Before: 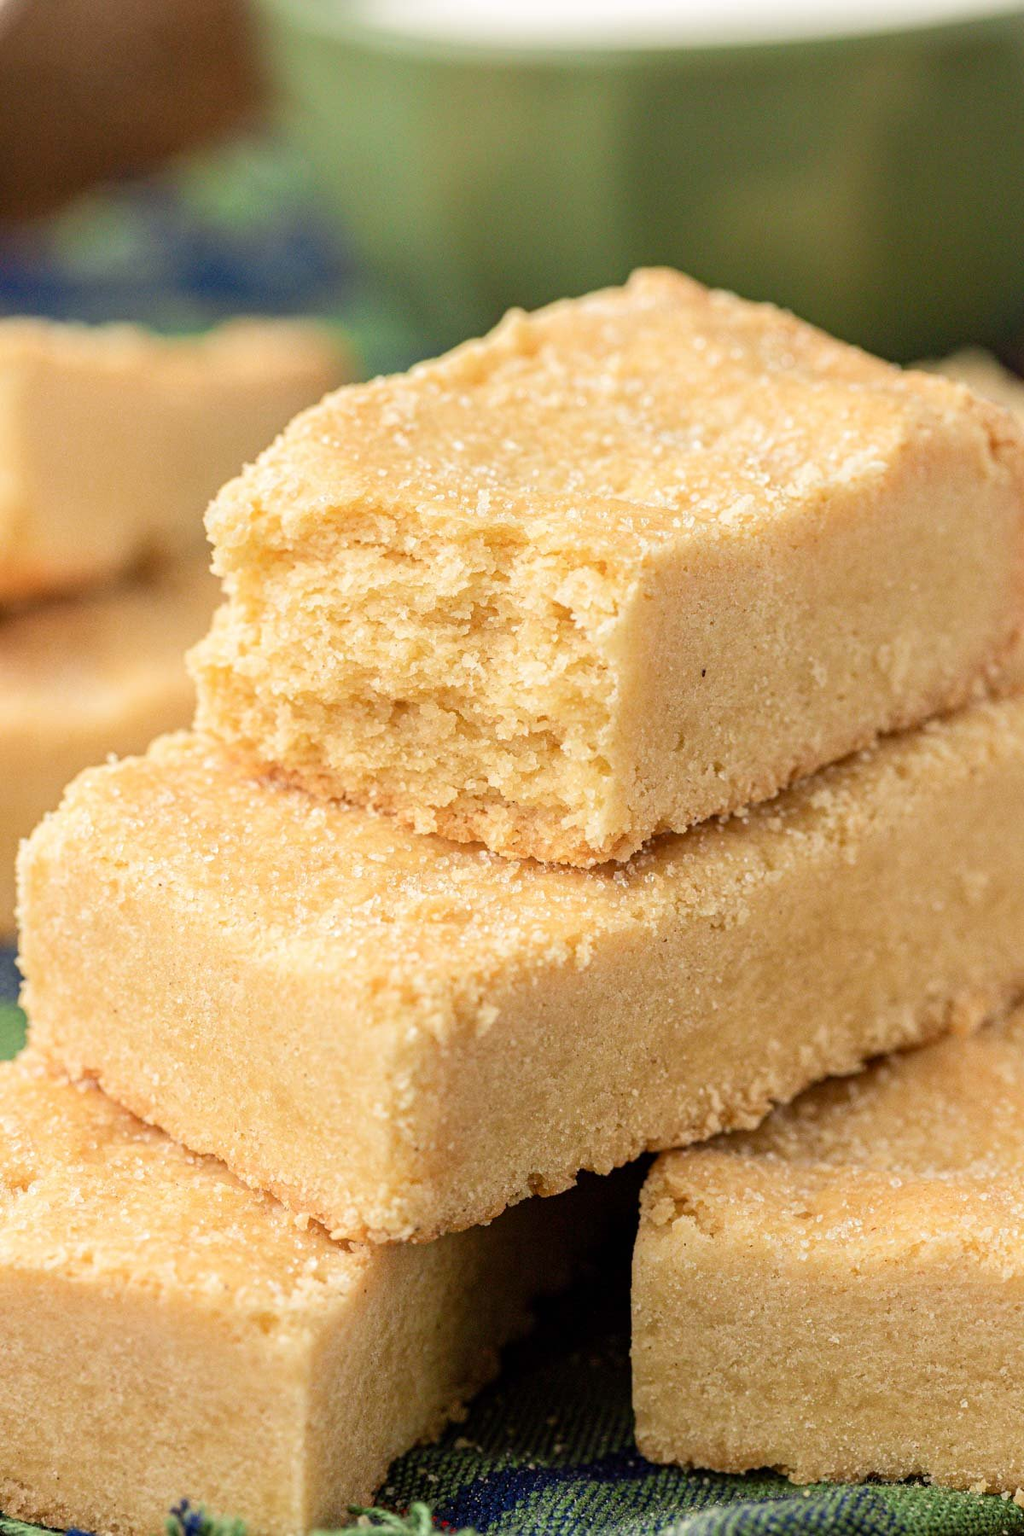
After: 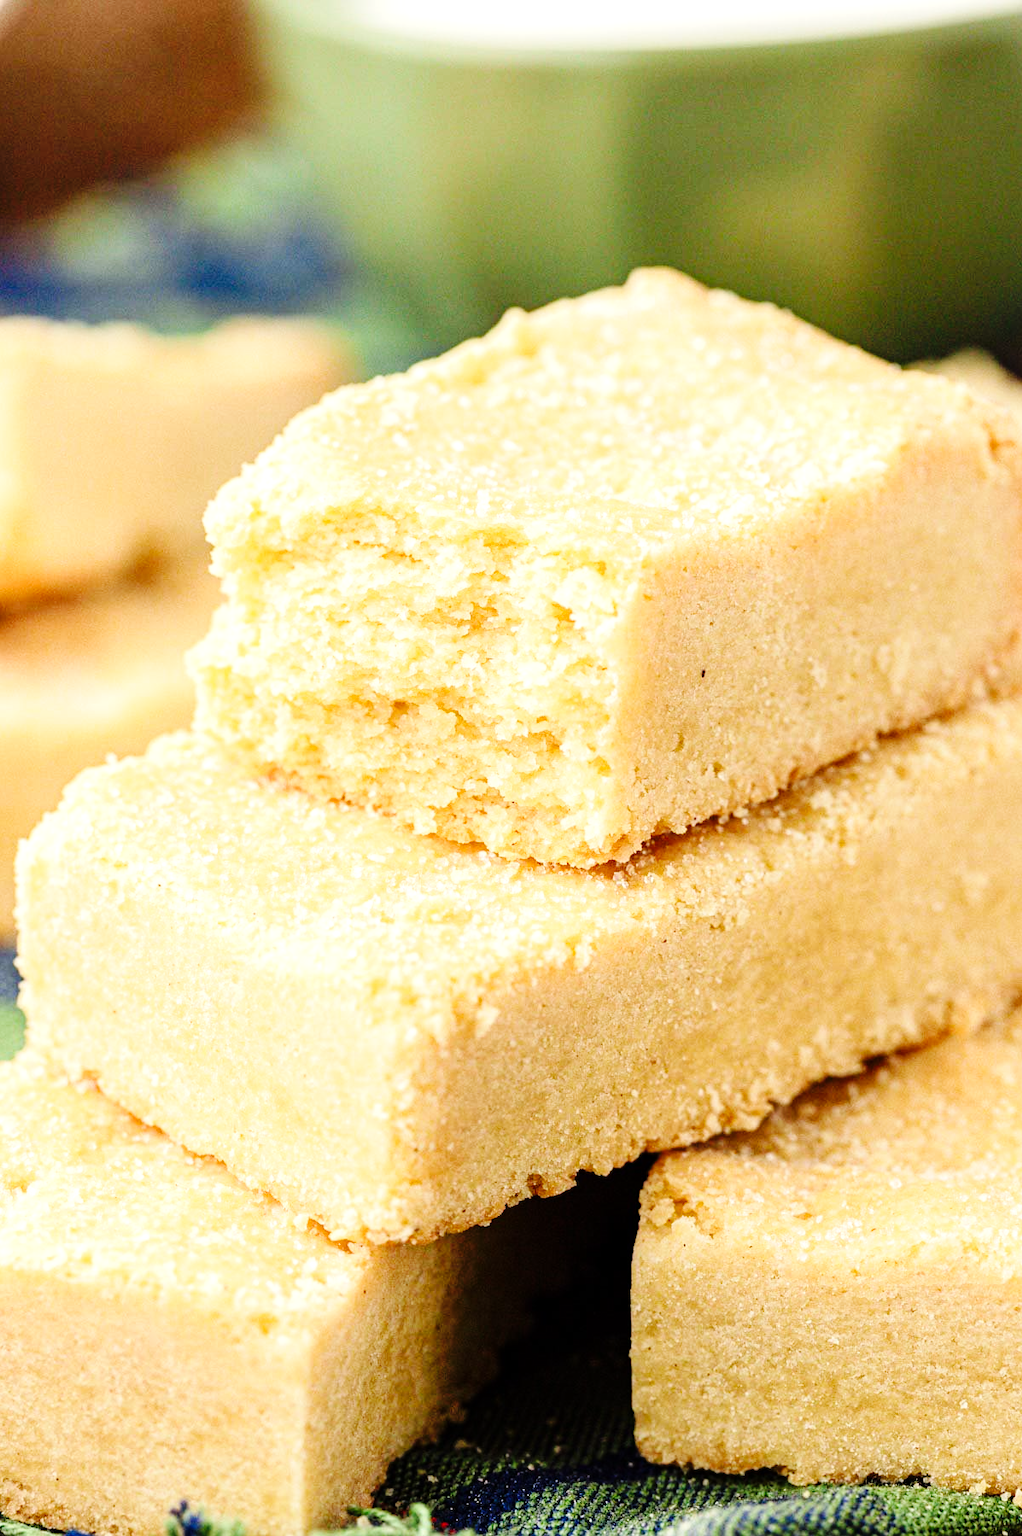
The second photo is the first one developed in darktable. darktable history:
crop: left 0.131%
tone equalizer: -8 EV -0.437 EV, -7 EV -0.421 EV, -6 EV -0.338 EV, -5 EV -0.22 EV, -3 EV 0.213 EV, -2 EV 0.34 EV, -1 EV 0.364 EV, +0 EV 0.427 EV
base curve: curves: ch0 [(0, 0) (0.036, 0.025) (0.121, 0.166) (0.206, 0.329) (0.605, 0.79) (1, 1)], preserve colors none
